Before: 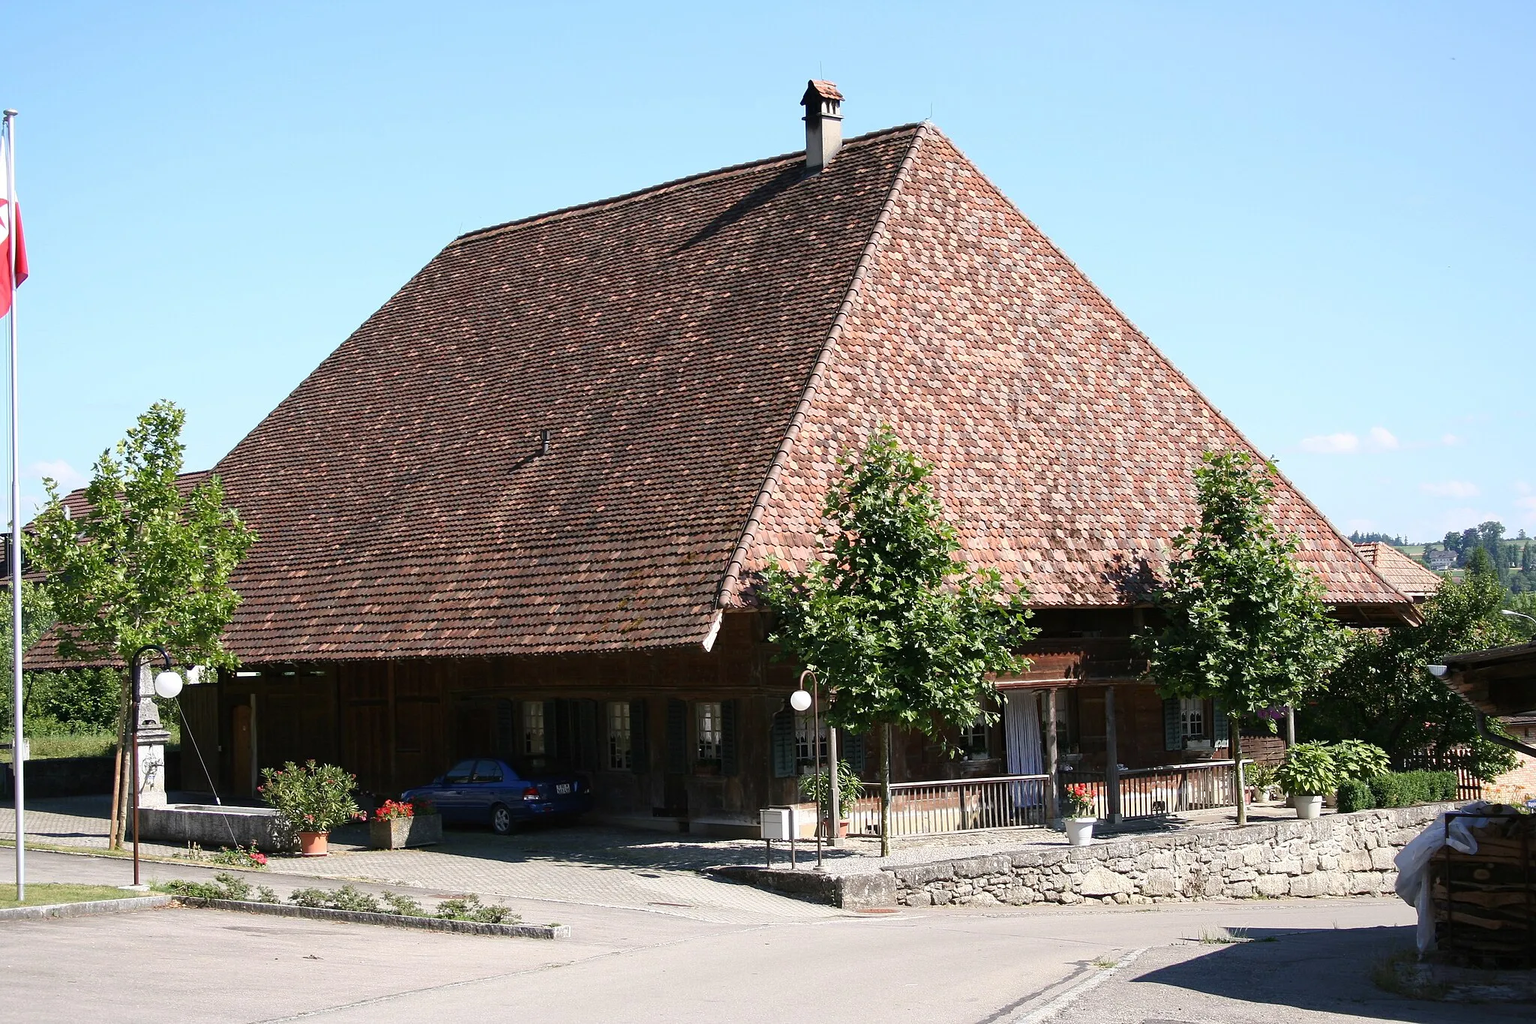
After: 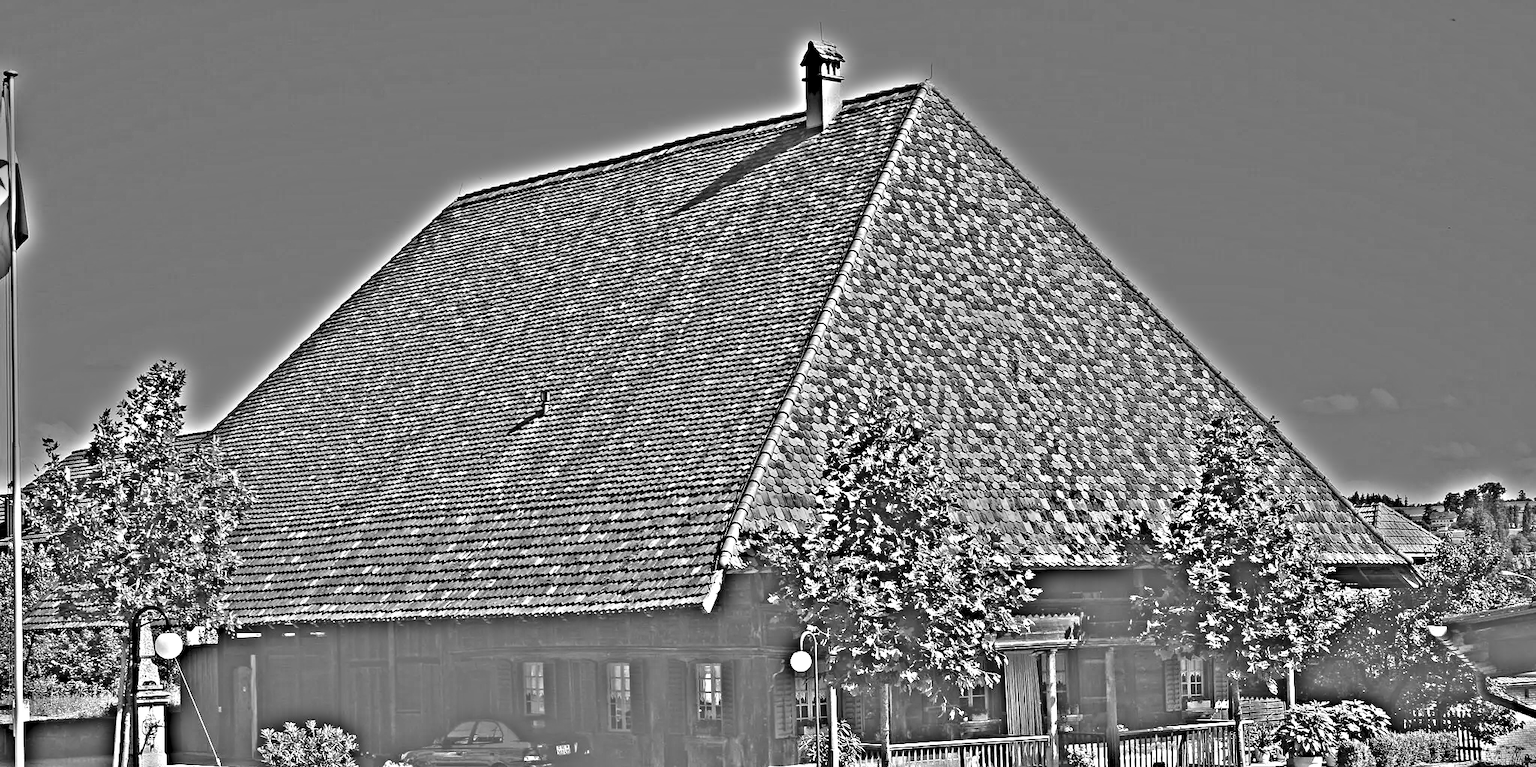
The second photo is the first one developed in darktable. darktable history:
crop: top 3.857%, bottom 21.132%
highpass: on, module defaults
